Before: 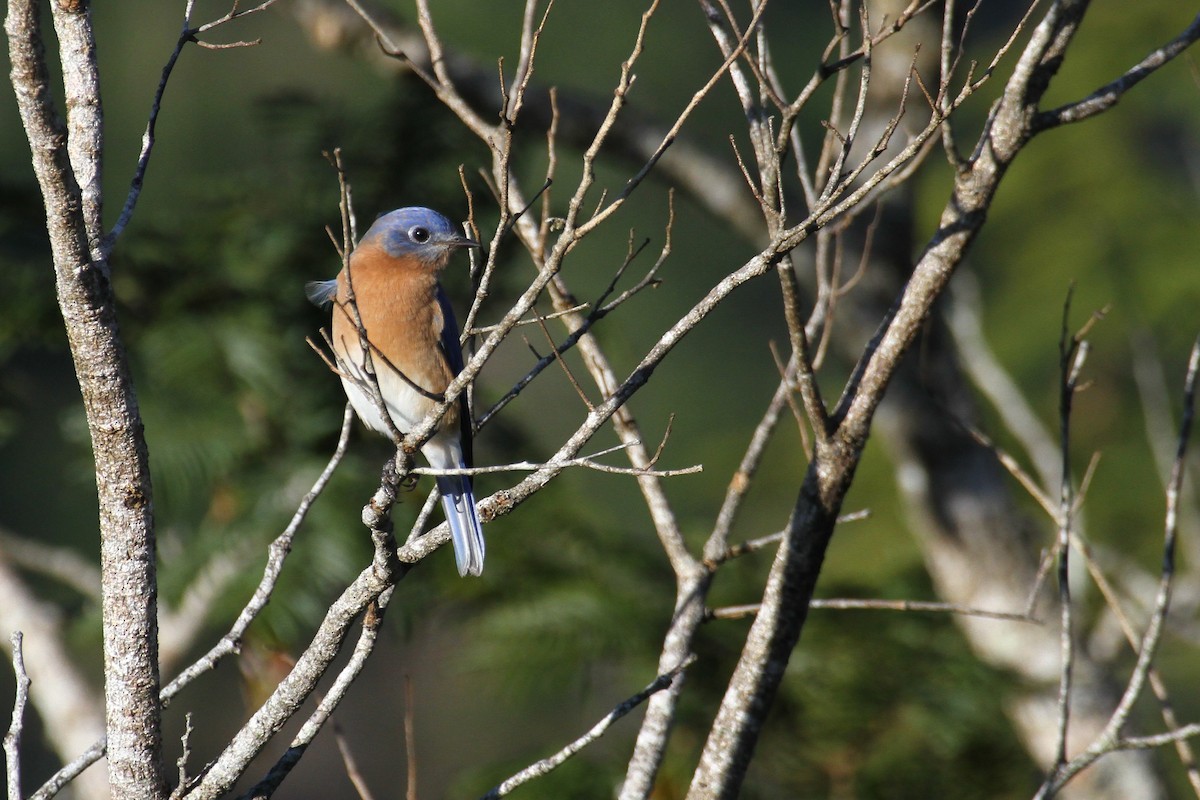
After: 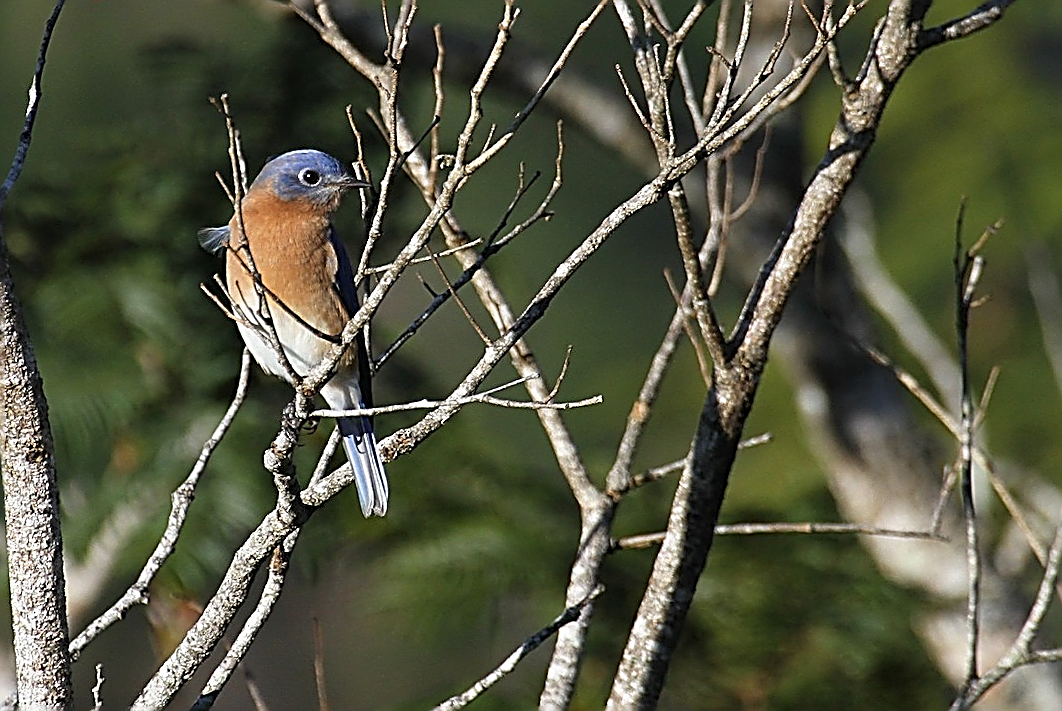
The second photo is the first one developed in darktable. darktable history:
crop and rotate: angle 2.34°, left 6.118%, top 5.702%
sharpen: amount 1.997
